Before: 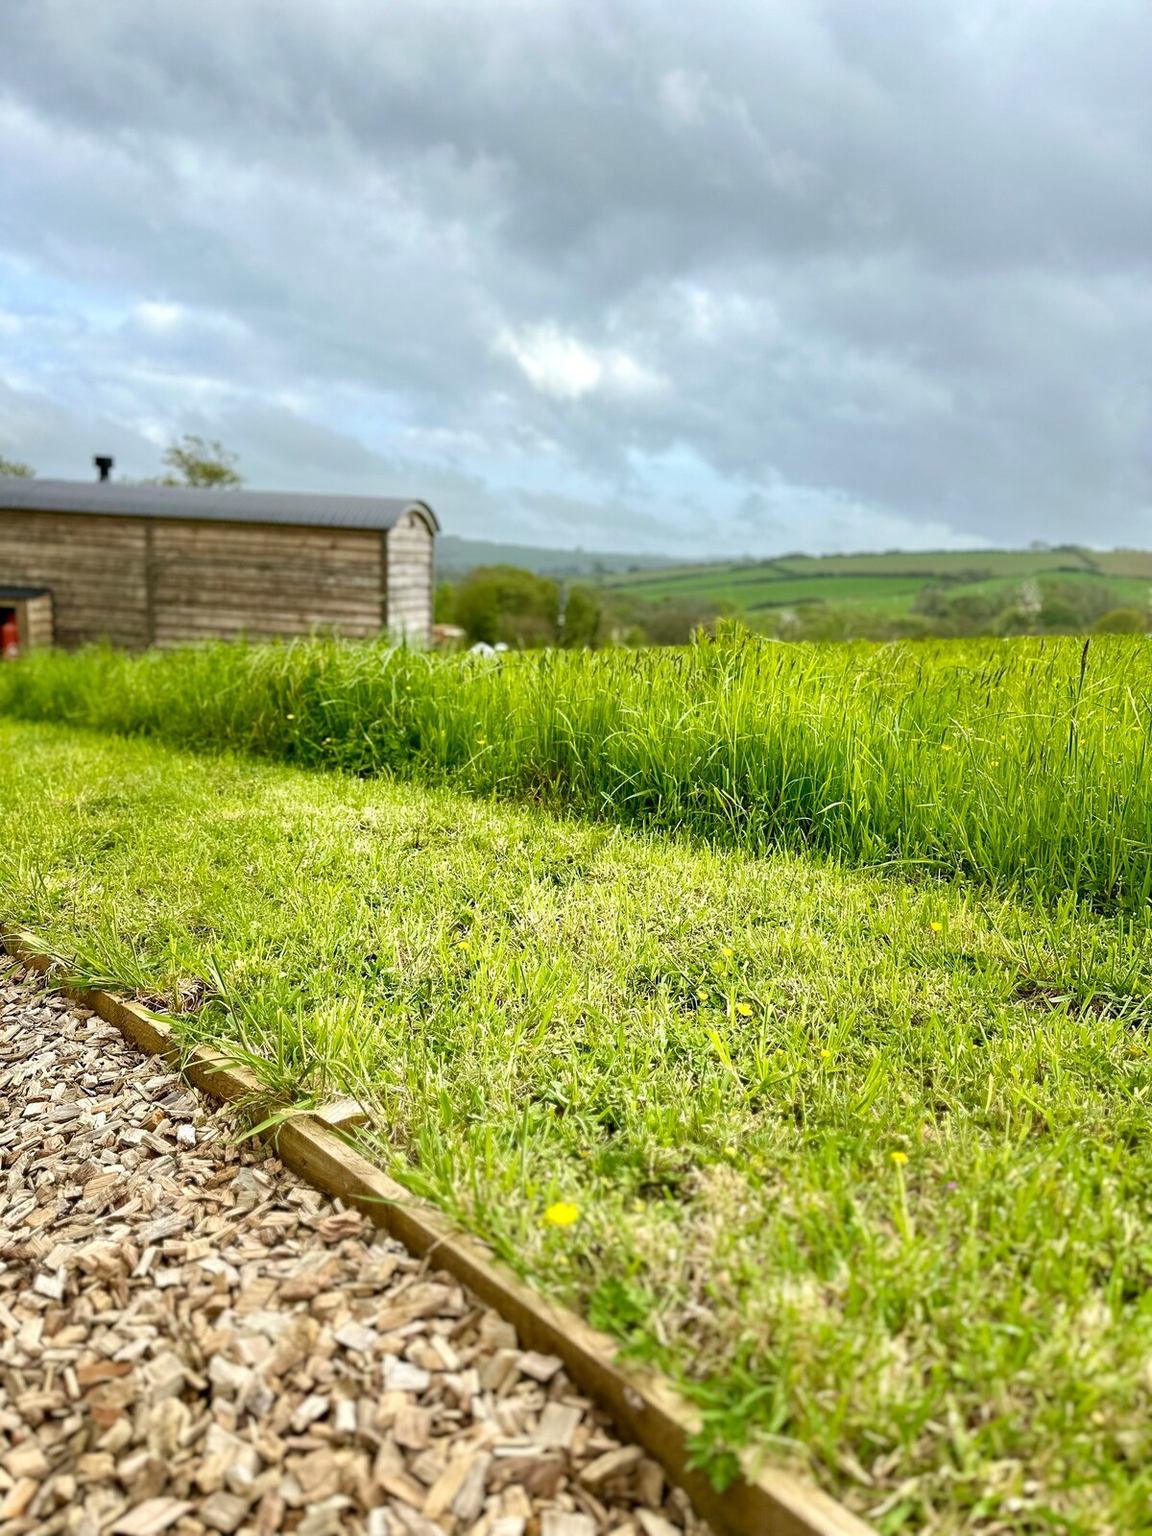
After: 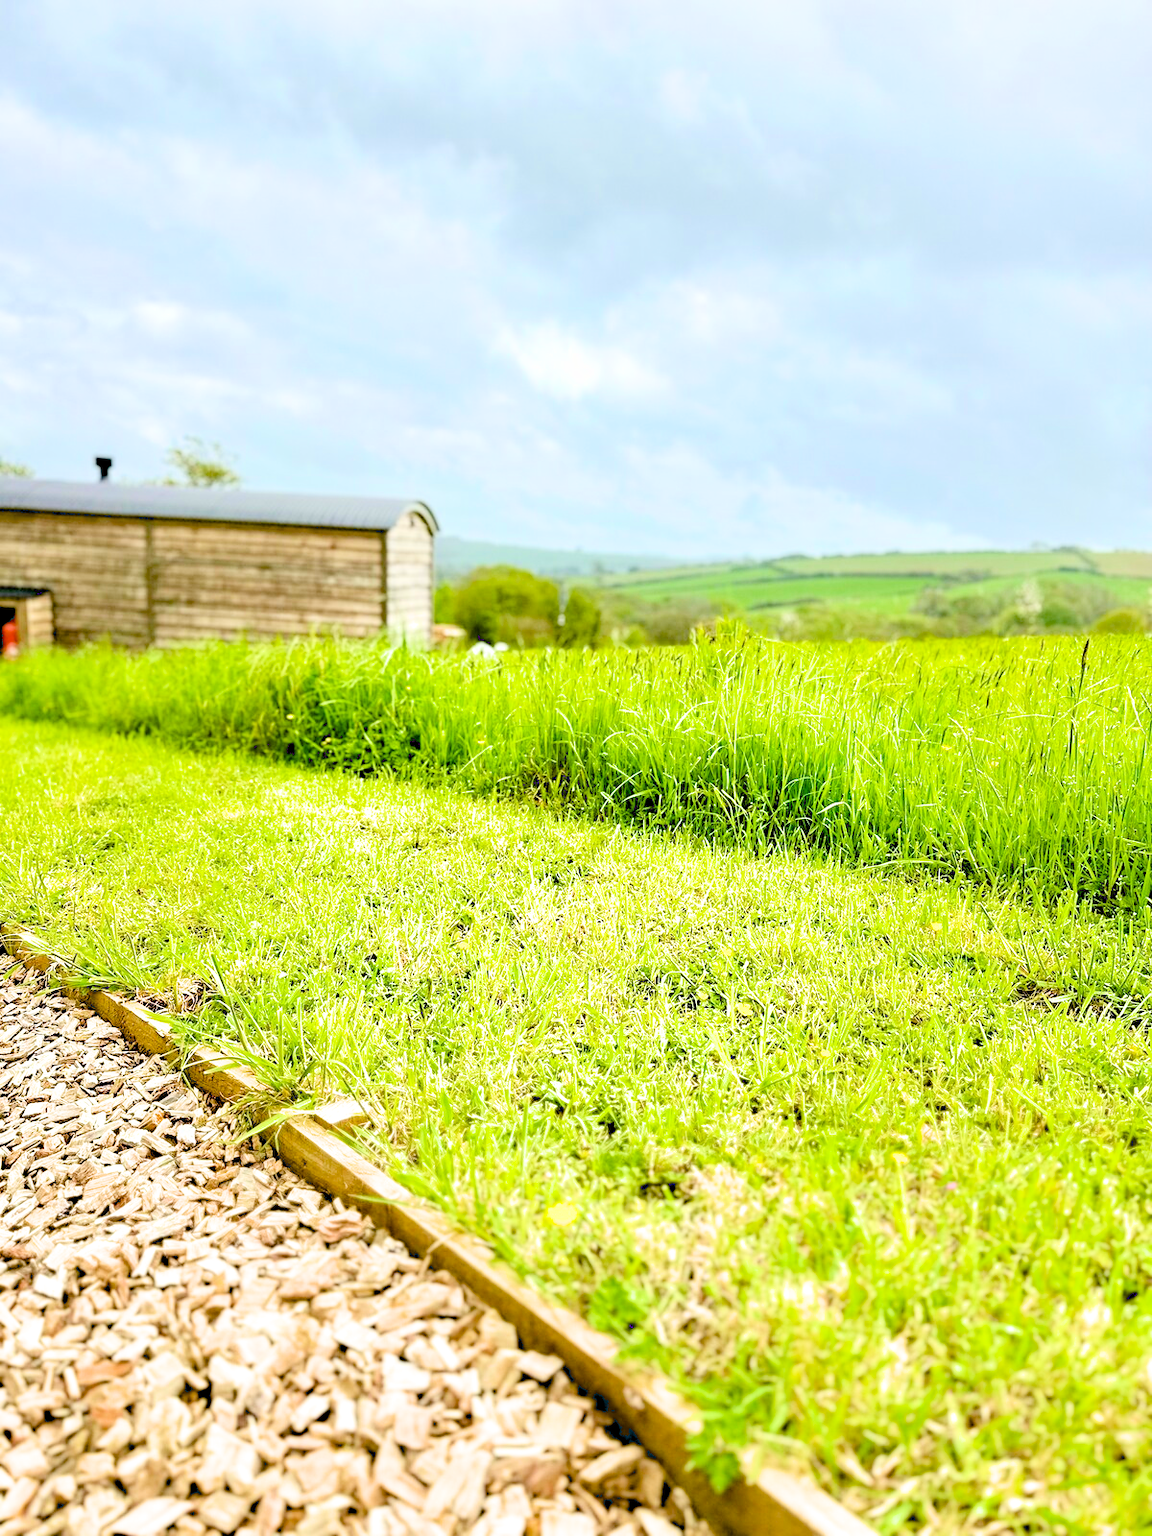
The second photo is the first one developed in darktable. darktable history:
filmic rgb: black relative exposure -7.65 EV, white relative exposure 4.56 EV, hardness 3.61, color science v6 (2022), iterations of high-quality reconstruction 0
exposure: black level correction 0.014, exposure 1.767 EV, compensate exposure bias true, compensate highlight preservation false
